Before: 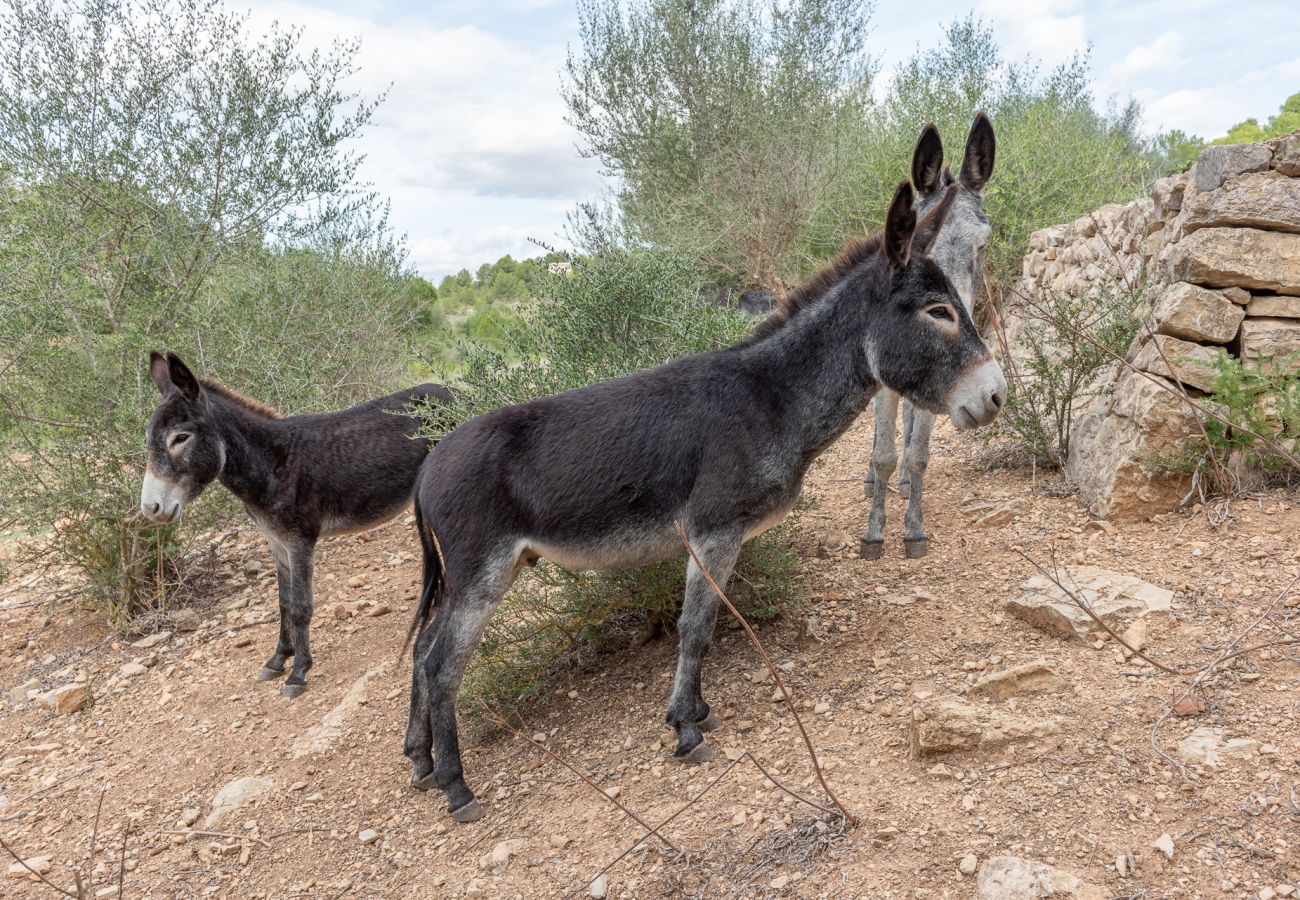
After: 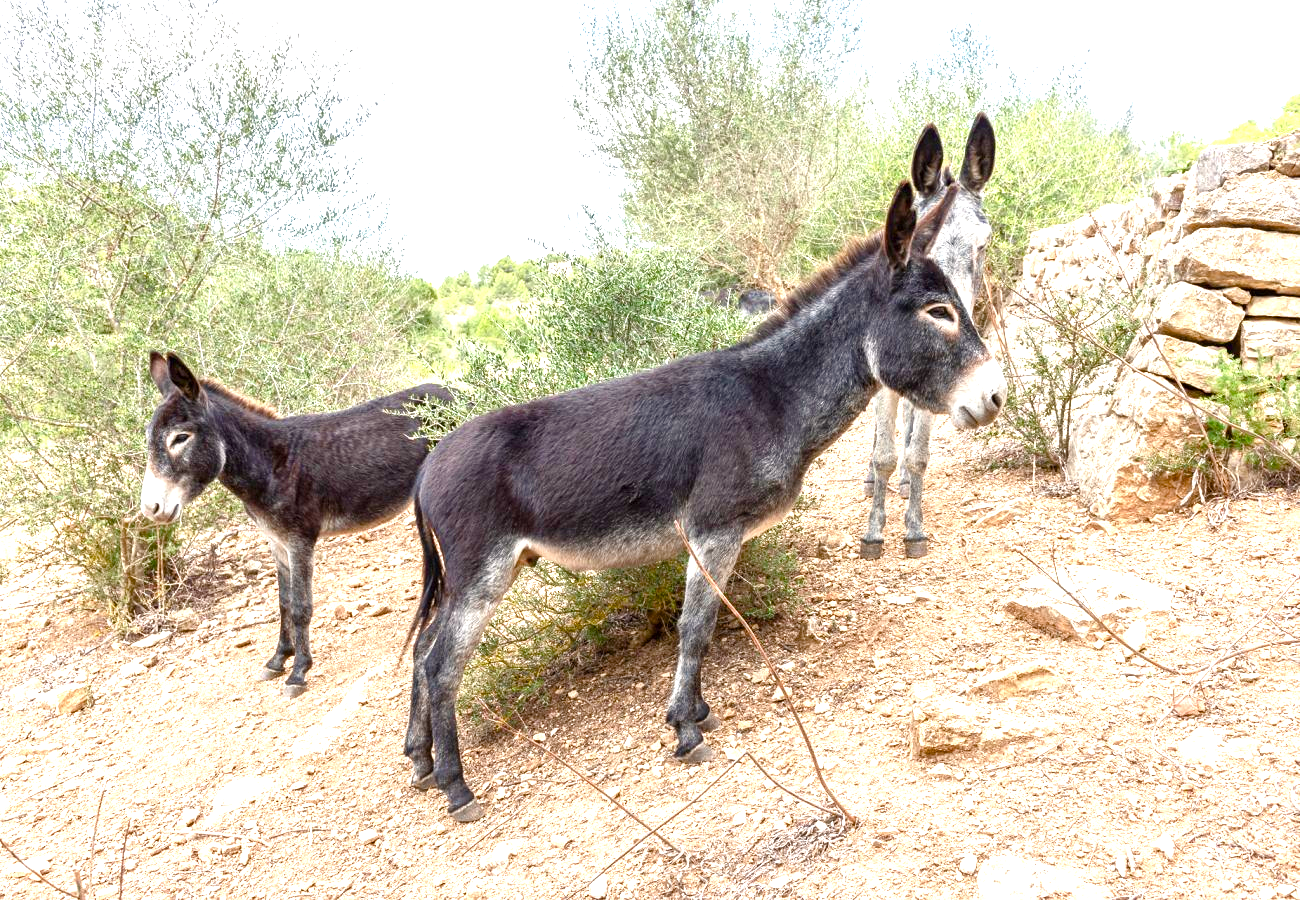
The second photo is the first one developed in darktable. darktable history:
exposure: black level correction 0, exposure 1.105 EV, compensate highlight preservation false
color balance rgb: highlights gain › chroma 1.069%, highlights gain › hue 70.82°, linear chroma grading › global chroma 25.088%, perceptual saturation grading › global saturation 20%, perceptual saturation grading › highlights -50.077%, perceptual saturation grading › shadows 30.624%, perceptual brilliance grading › global brilliance 1.956%, perceptual brilliance grading › highlights 8.668%, perceptual brilliance grading › shadows -4.366%
